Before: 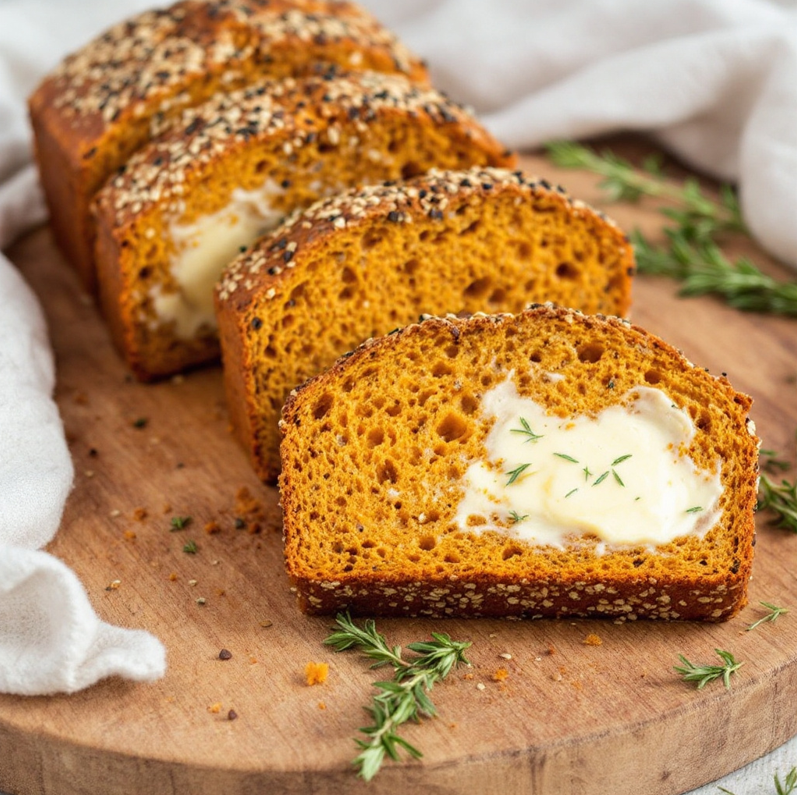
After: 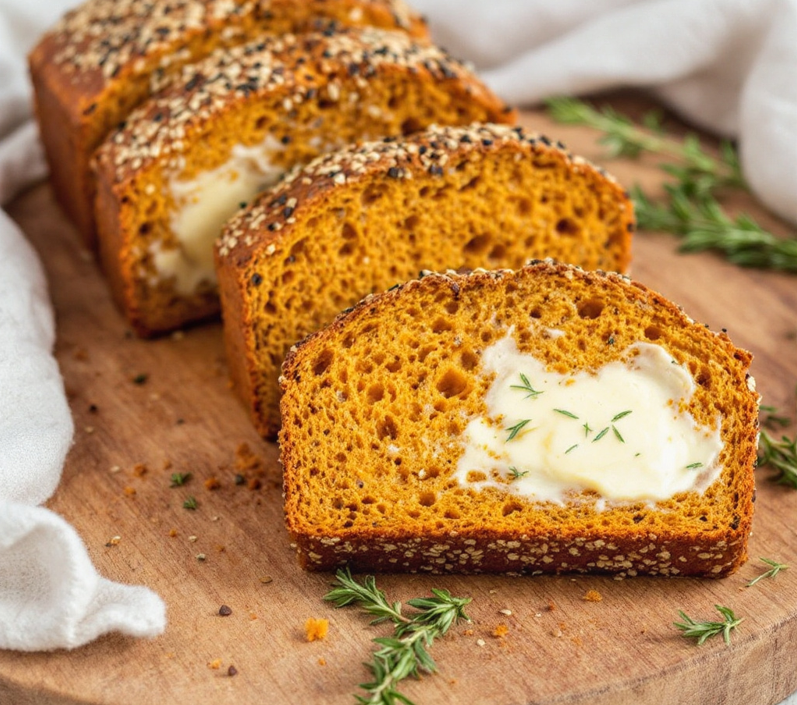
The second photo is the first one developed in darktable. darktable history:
local contrast: detail 110%
crop and rotate: top 5.609%, bottom 5.609%
